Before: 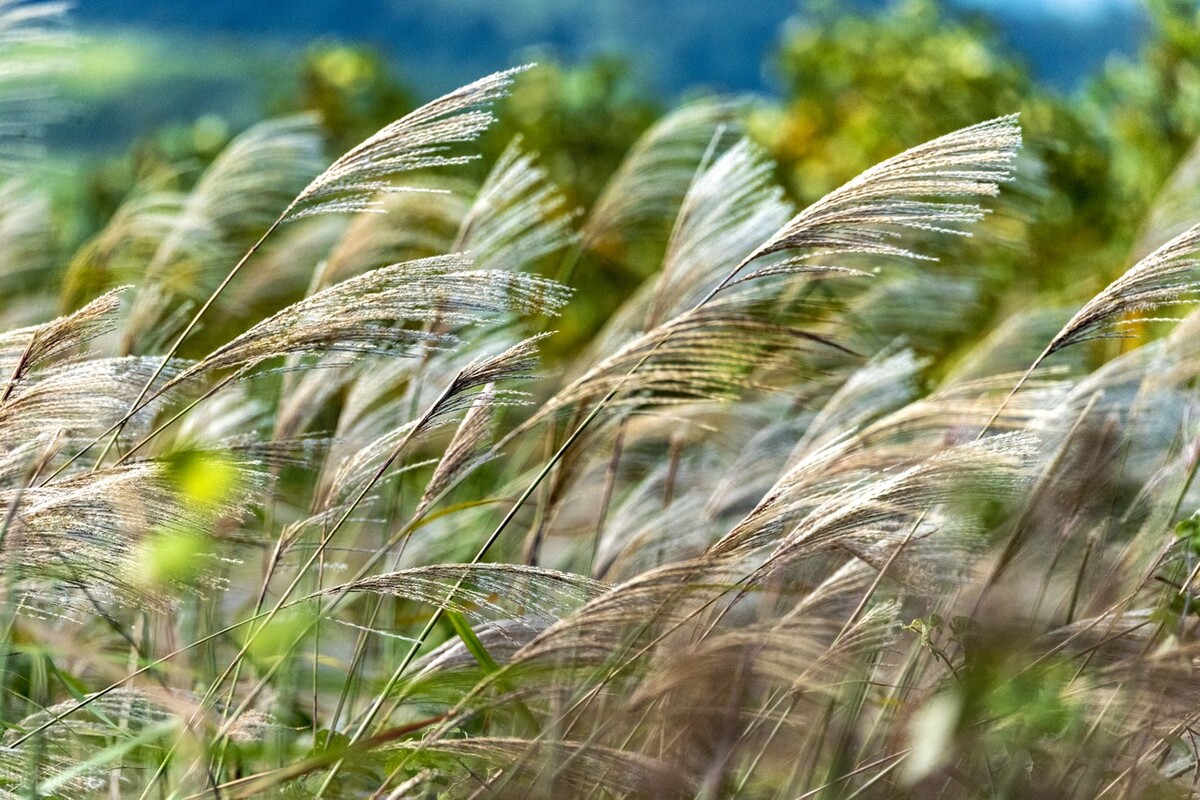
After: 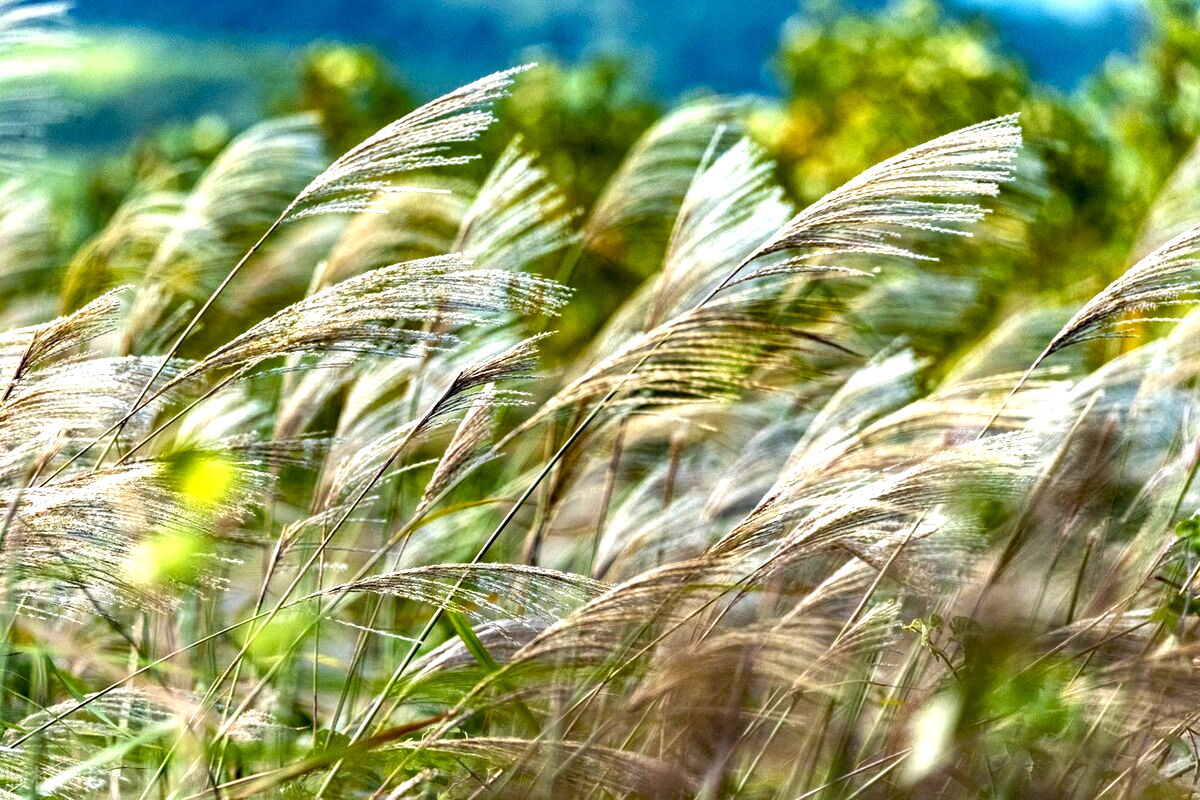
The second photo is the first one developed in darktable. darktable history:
color balance rgb: global offset › luminance -0.431%, linear chroma grading › global chroma 3.672%, perceptual saturation grading › global saturation 0.937%, perceptual saturation grading › highlights -19.886%, perceptual saturation grading › shadows 19.496%, perceptual brilliance grading › global brilliance 11.116%, global vibrance 30.052%, contrast 9.532%
local contrast: highlights 104%, shadows 100%, detail 119%, midtone range 0.2
